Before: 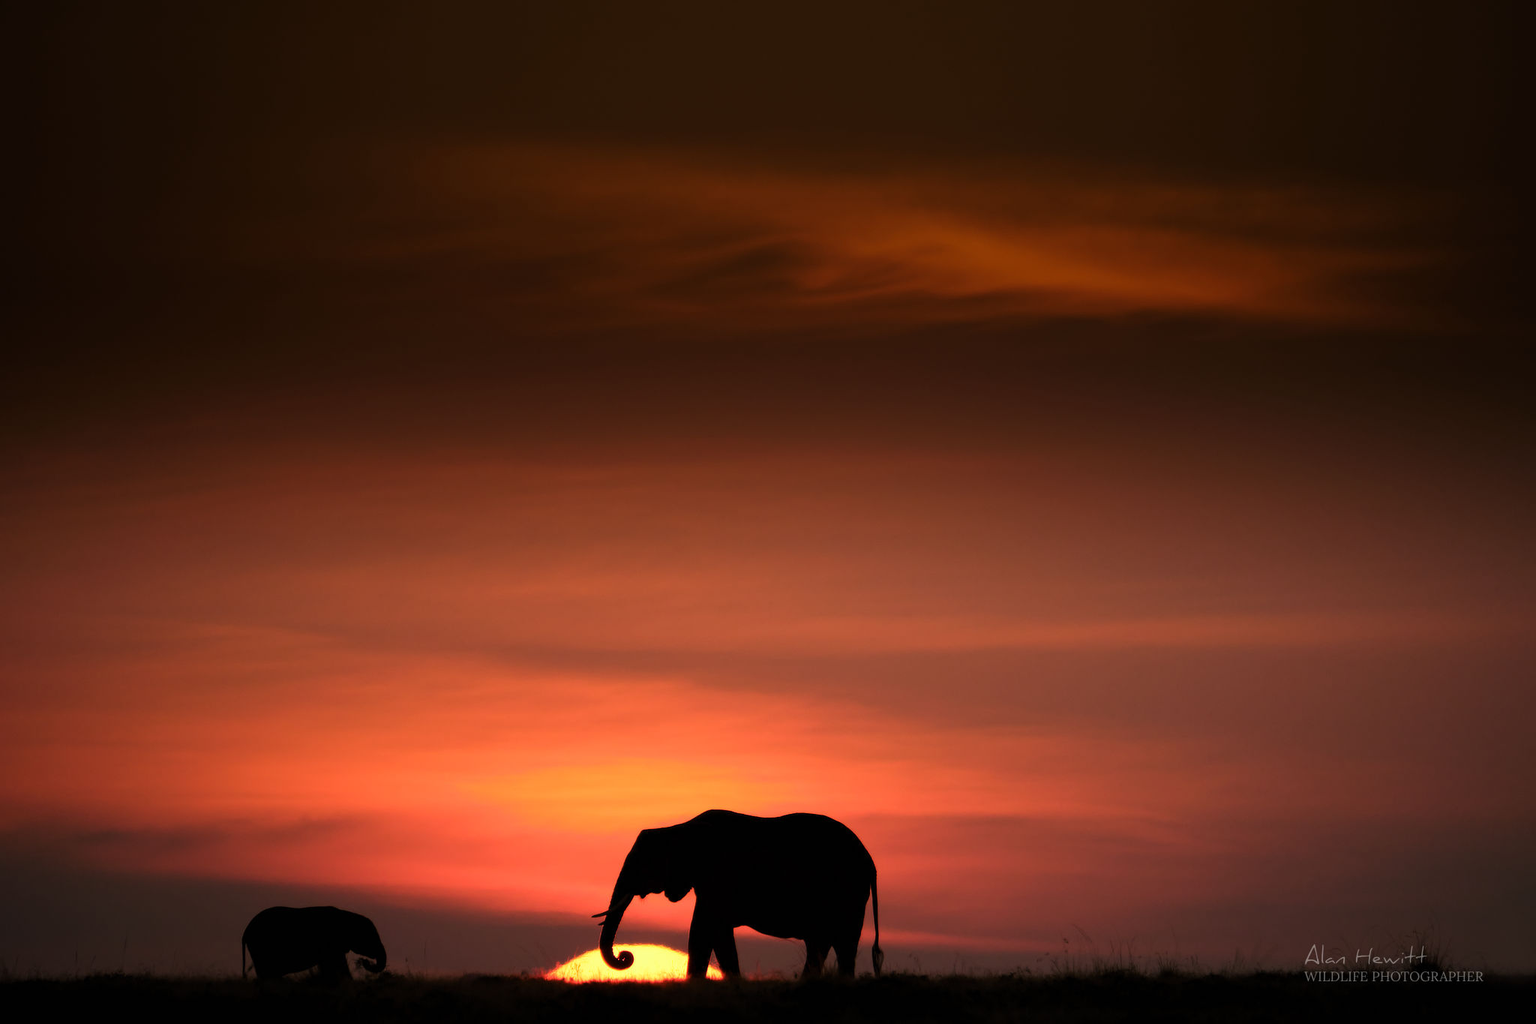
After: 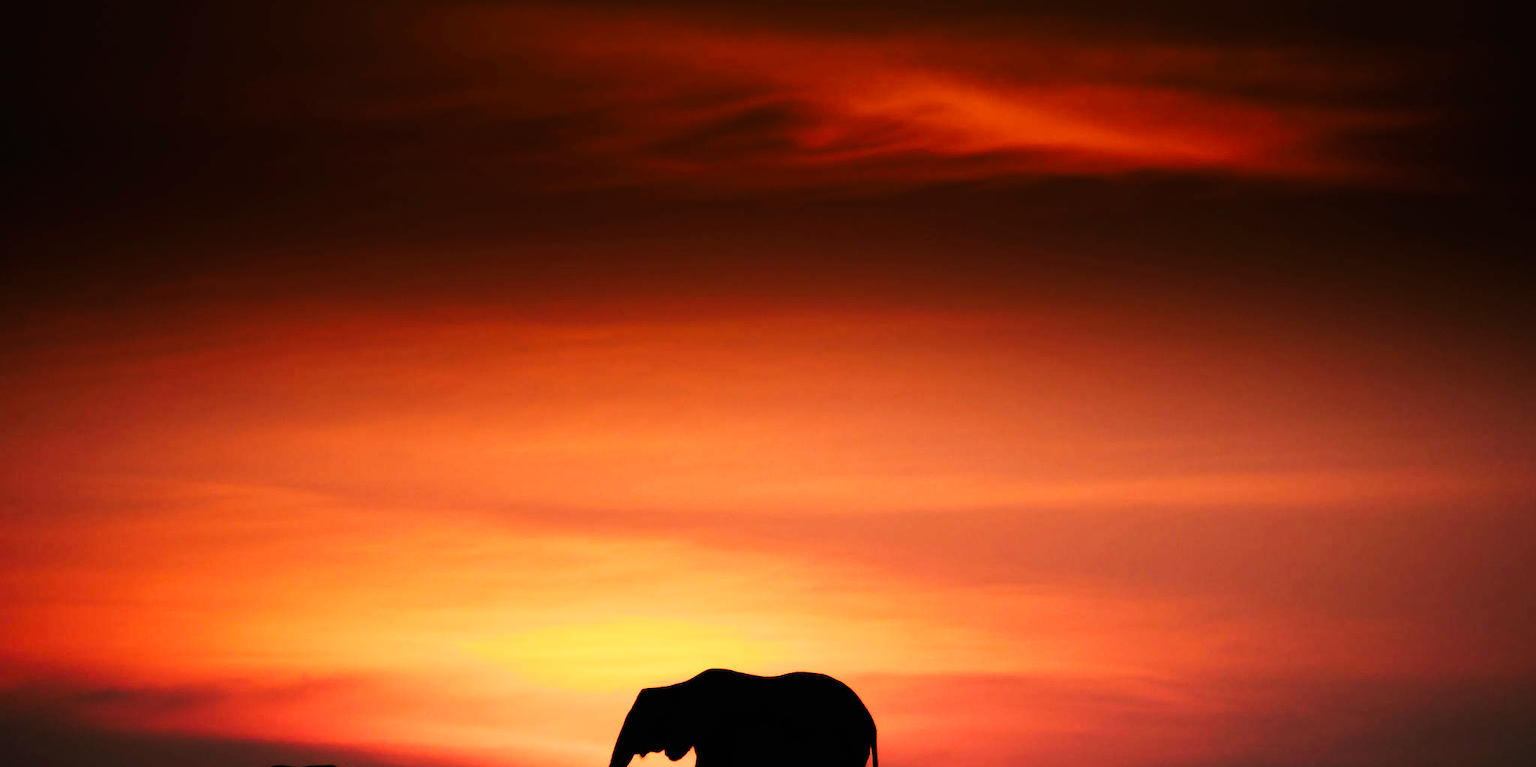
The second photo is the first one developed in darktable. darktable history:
crop: top 13.819%, bottom 11.169%
base curve: curves: ch0 [(0, 0) (0.007, 0.004) (0.027, 0.03) (0.046, 0.07) (0.207, 0.54) (0.442, 0.872) (0.673, 0.972) (1, 1)], preserve colors none
